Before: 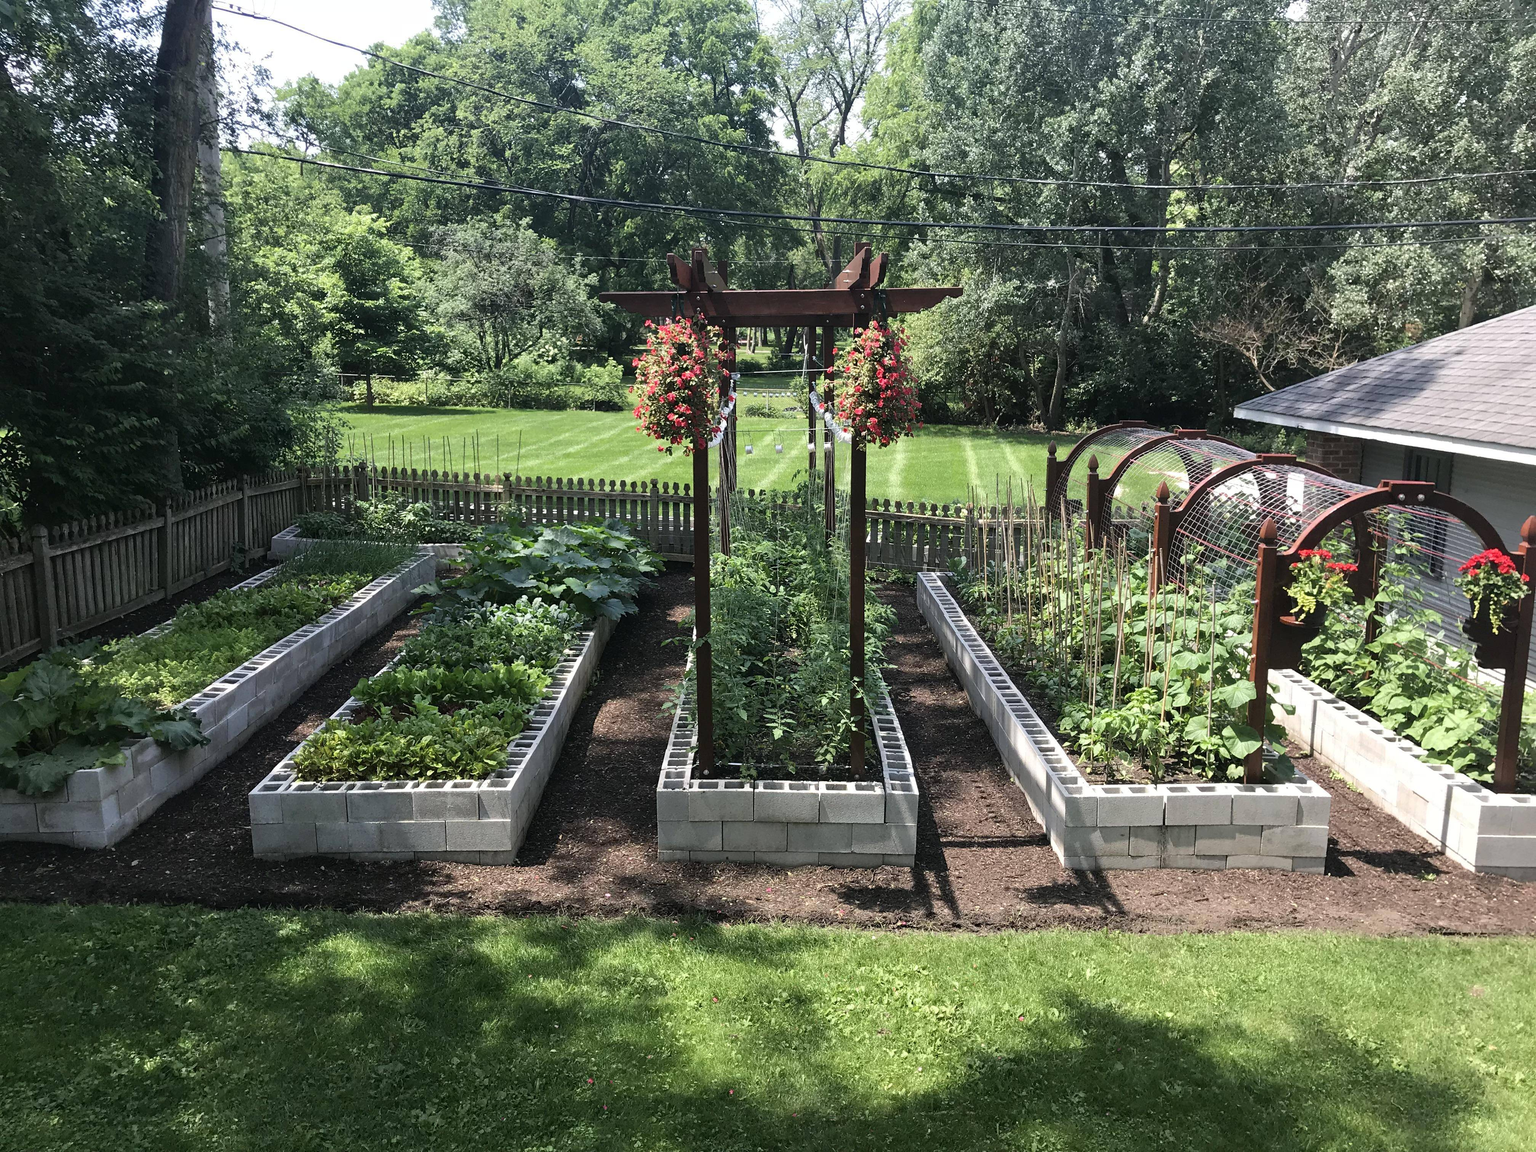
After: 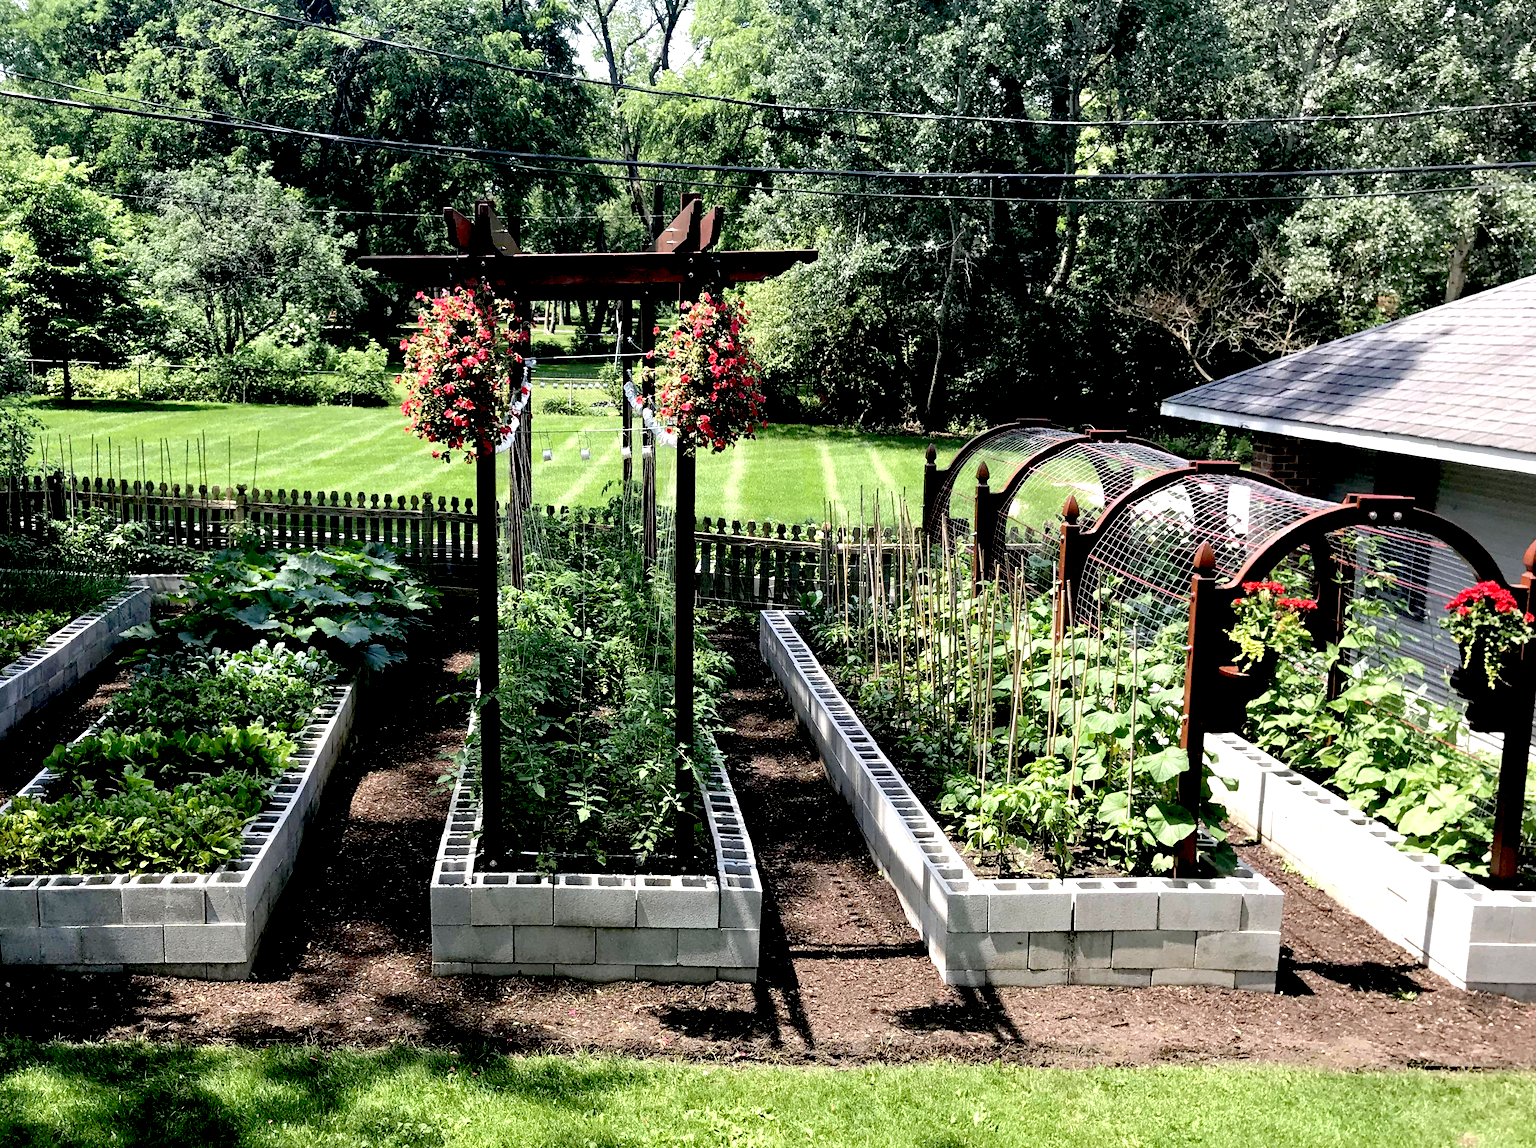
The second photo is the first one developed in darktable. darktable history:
exposure: black level correction 0.041, exposure 0.498 EV, compensate highlight preservation false
crop and rotate: left 20.63%, top 7.811%, right 0.323%, bottom 13.389%
